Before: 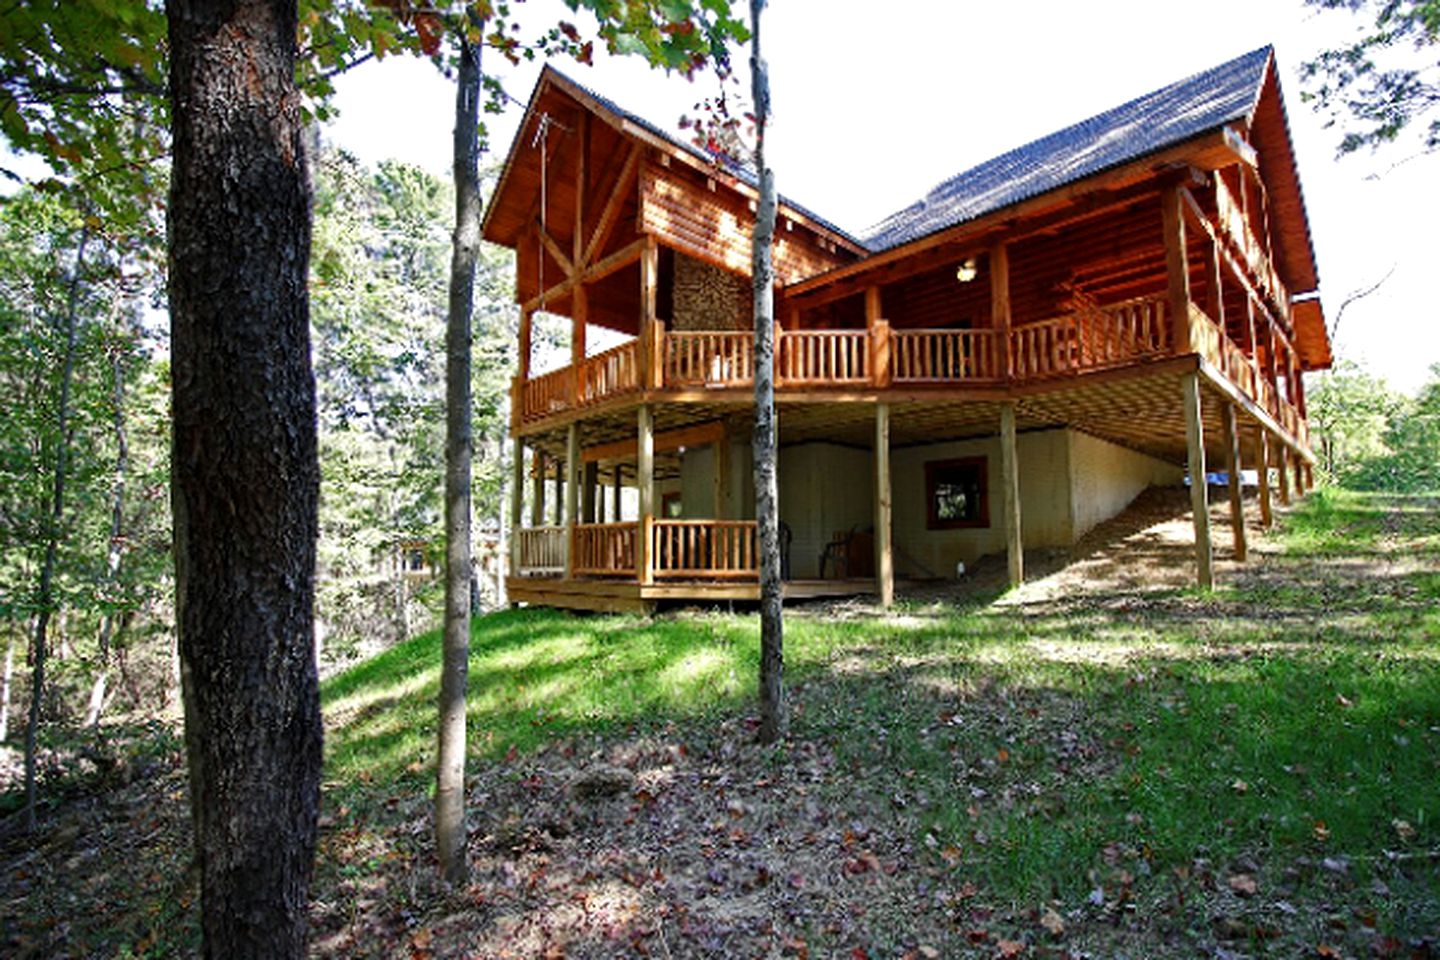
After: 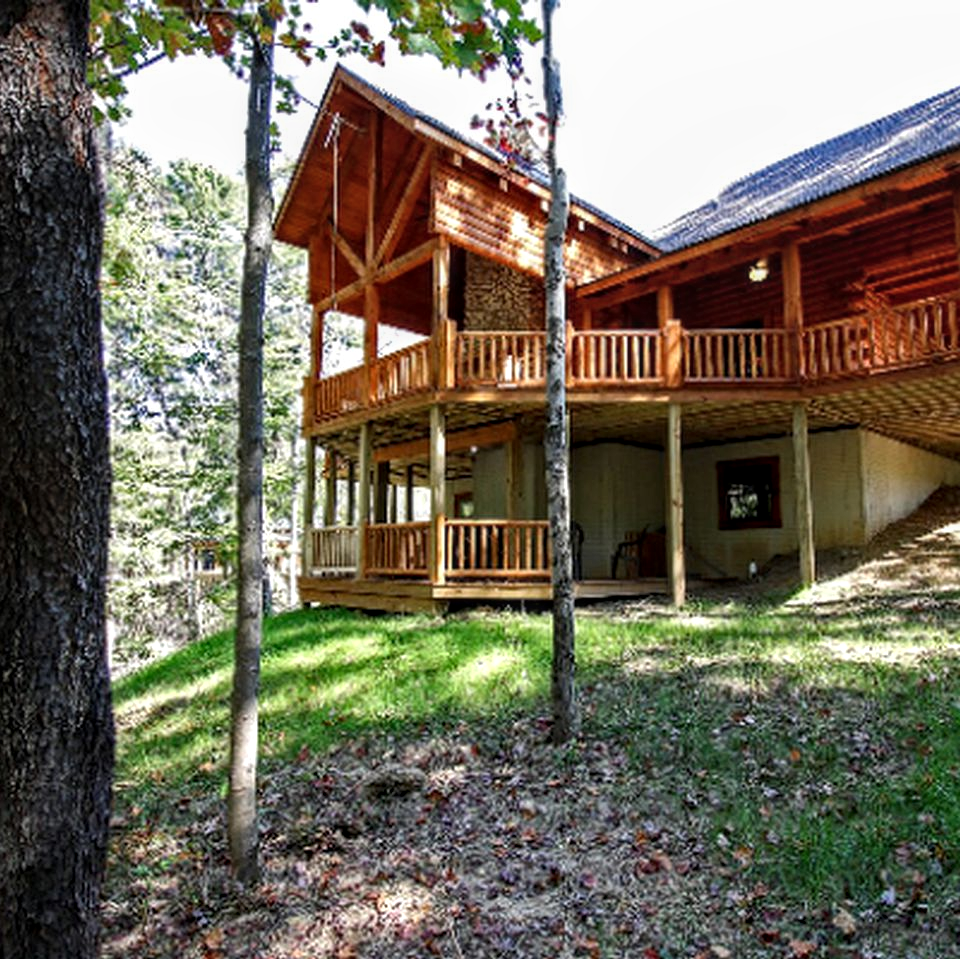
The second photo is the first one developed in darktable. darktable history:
local contrast: detail 130%
crop and rotate: left 14.446%, right 18.884%
